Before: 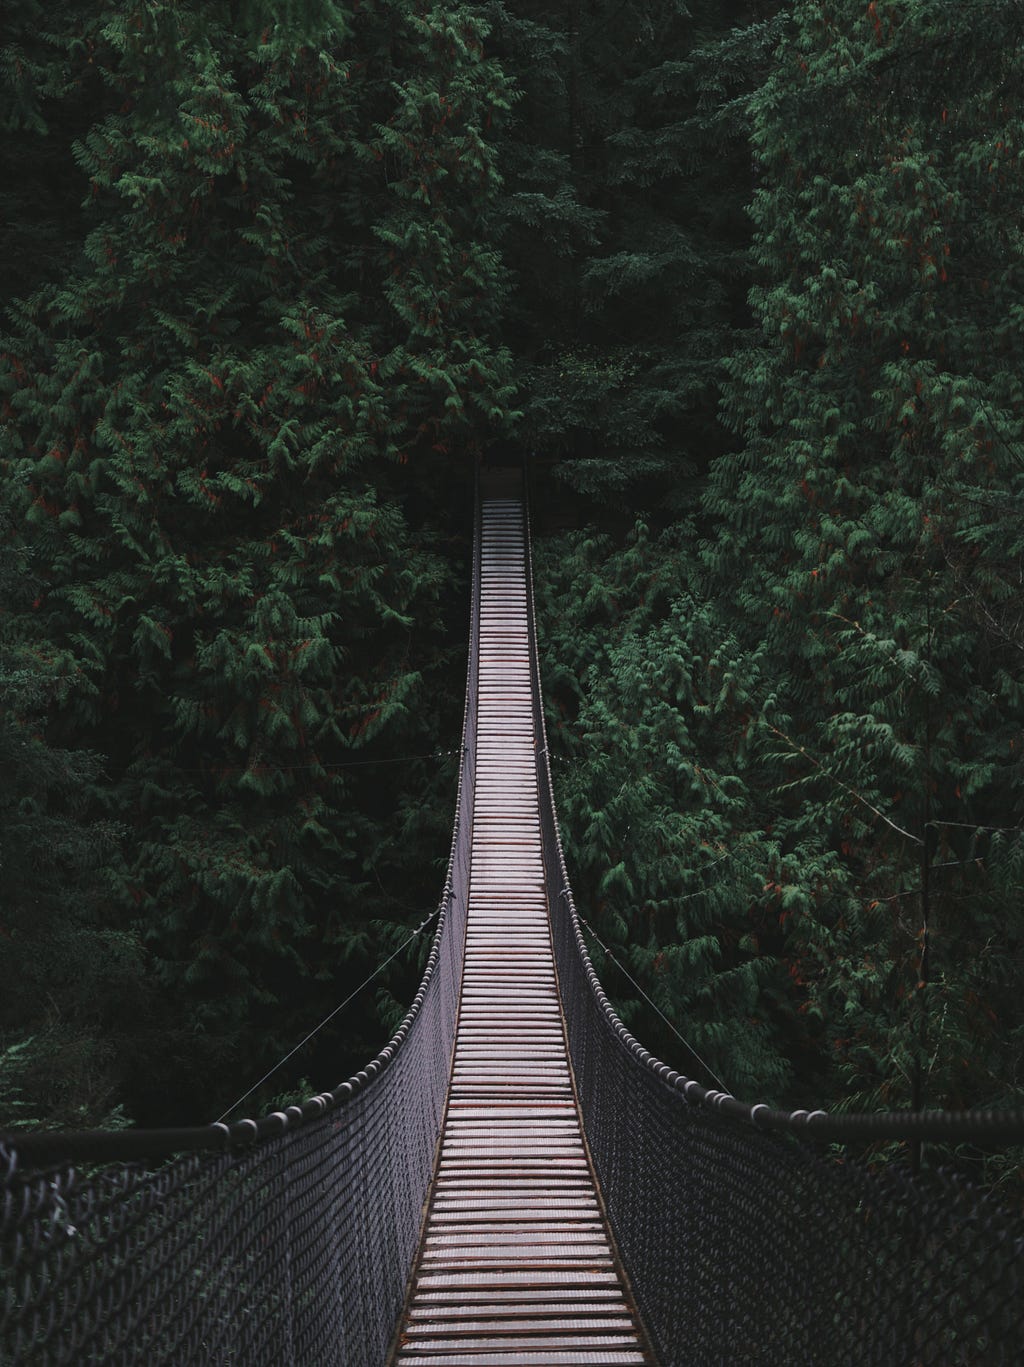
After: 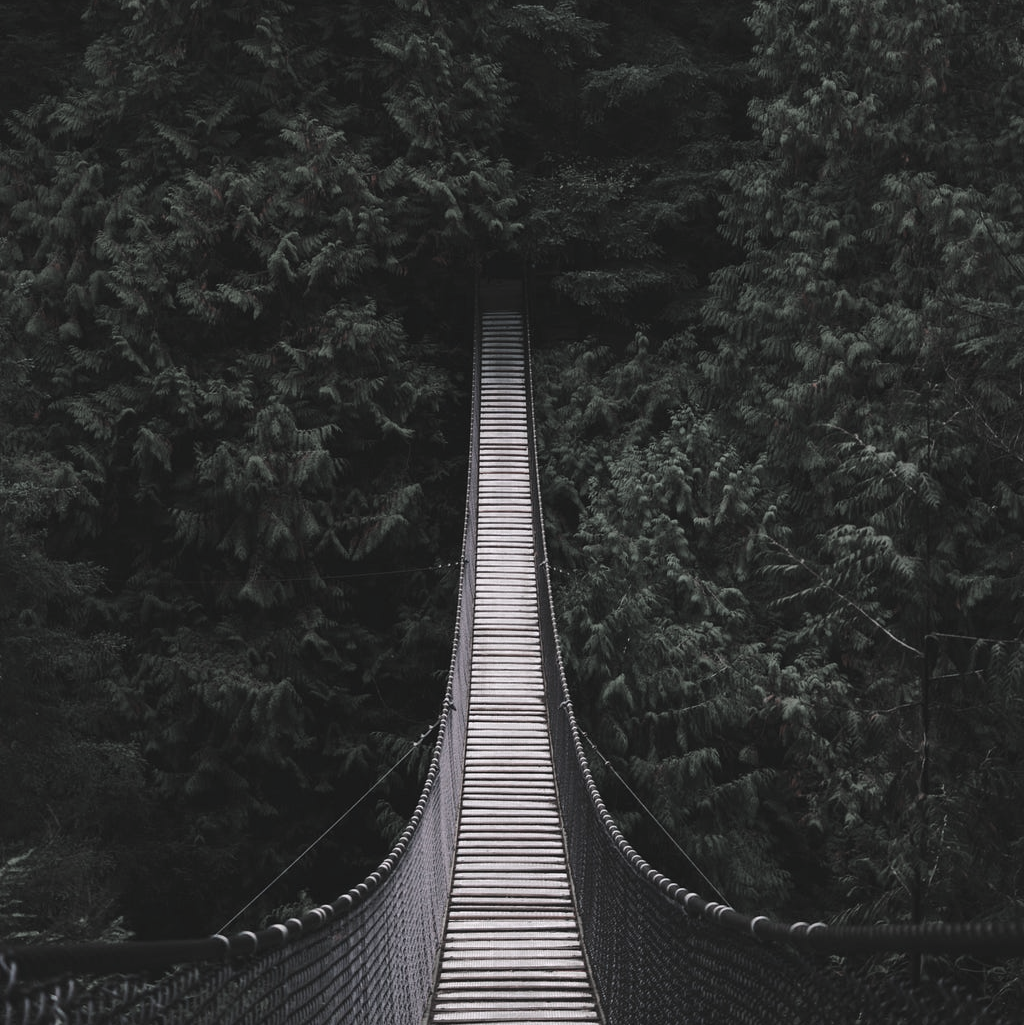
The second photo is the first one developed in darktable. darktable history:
crop: top 13.768%, bottom 11.226%
color zones: curves: ch0 [(0, 0.613) (0.01, 0.613) (0.245, 0.448) (0.498, 0.529) (0.642, 0.665) (0.879, 0.777) (0.99, 0.613)]; ch1 [(0, 0.272) (0.219, 0.127) (0.724, 0.346)], mix 25.35%
exposure: black level correction -0.003, exposure 0.045 EV, compensate highlight preservation false
